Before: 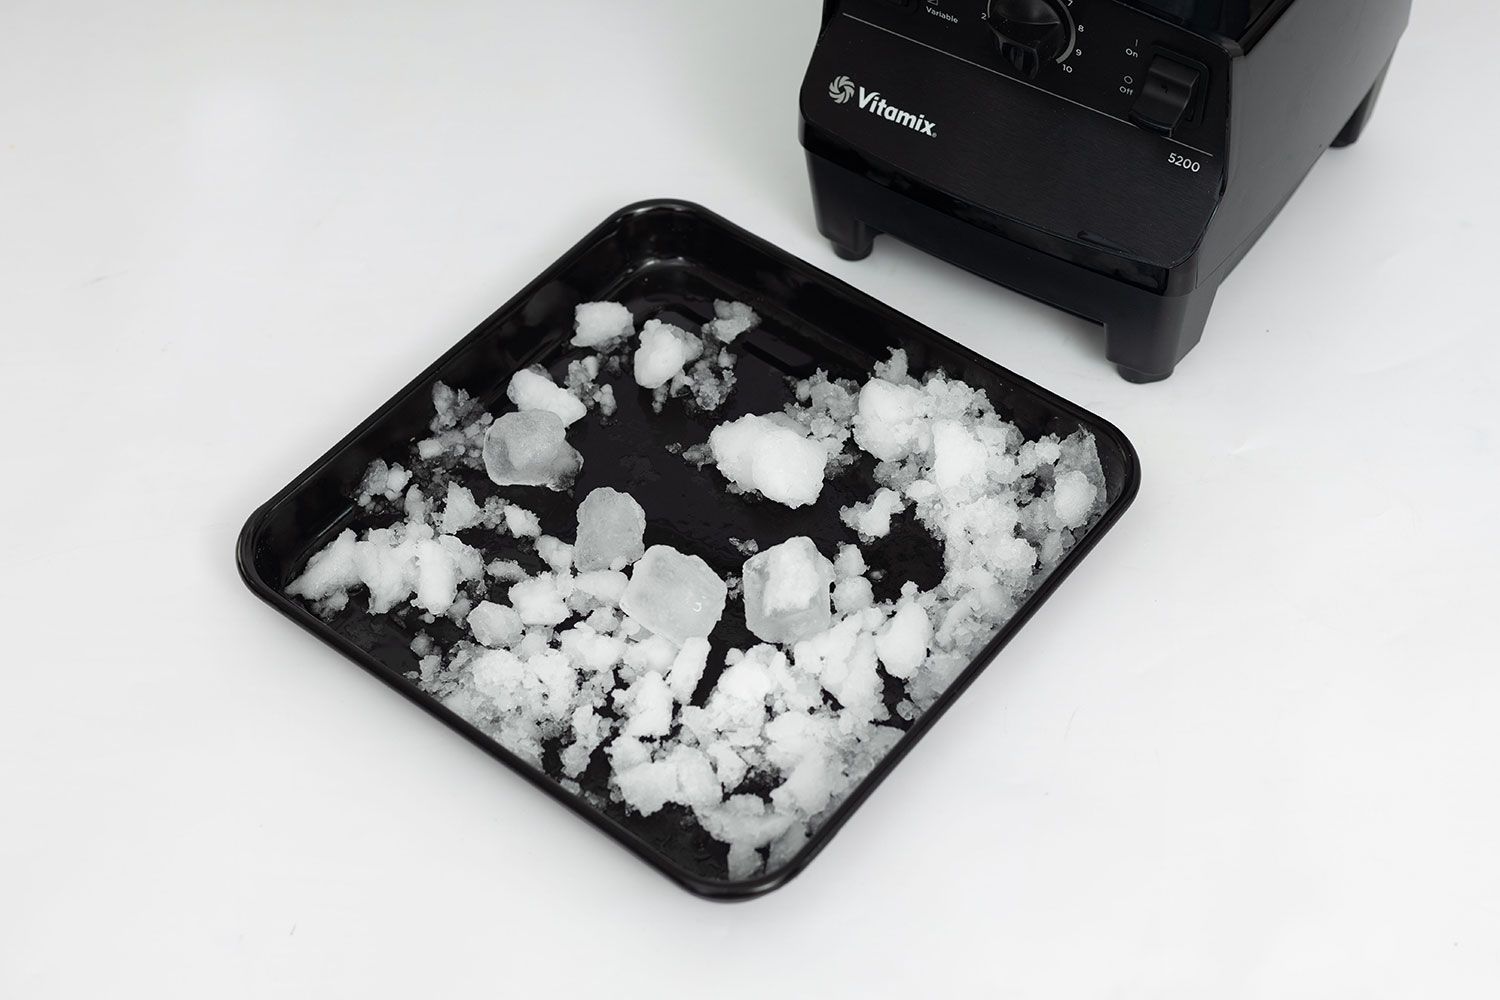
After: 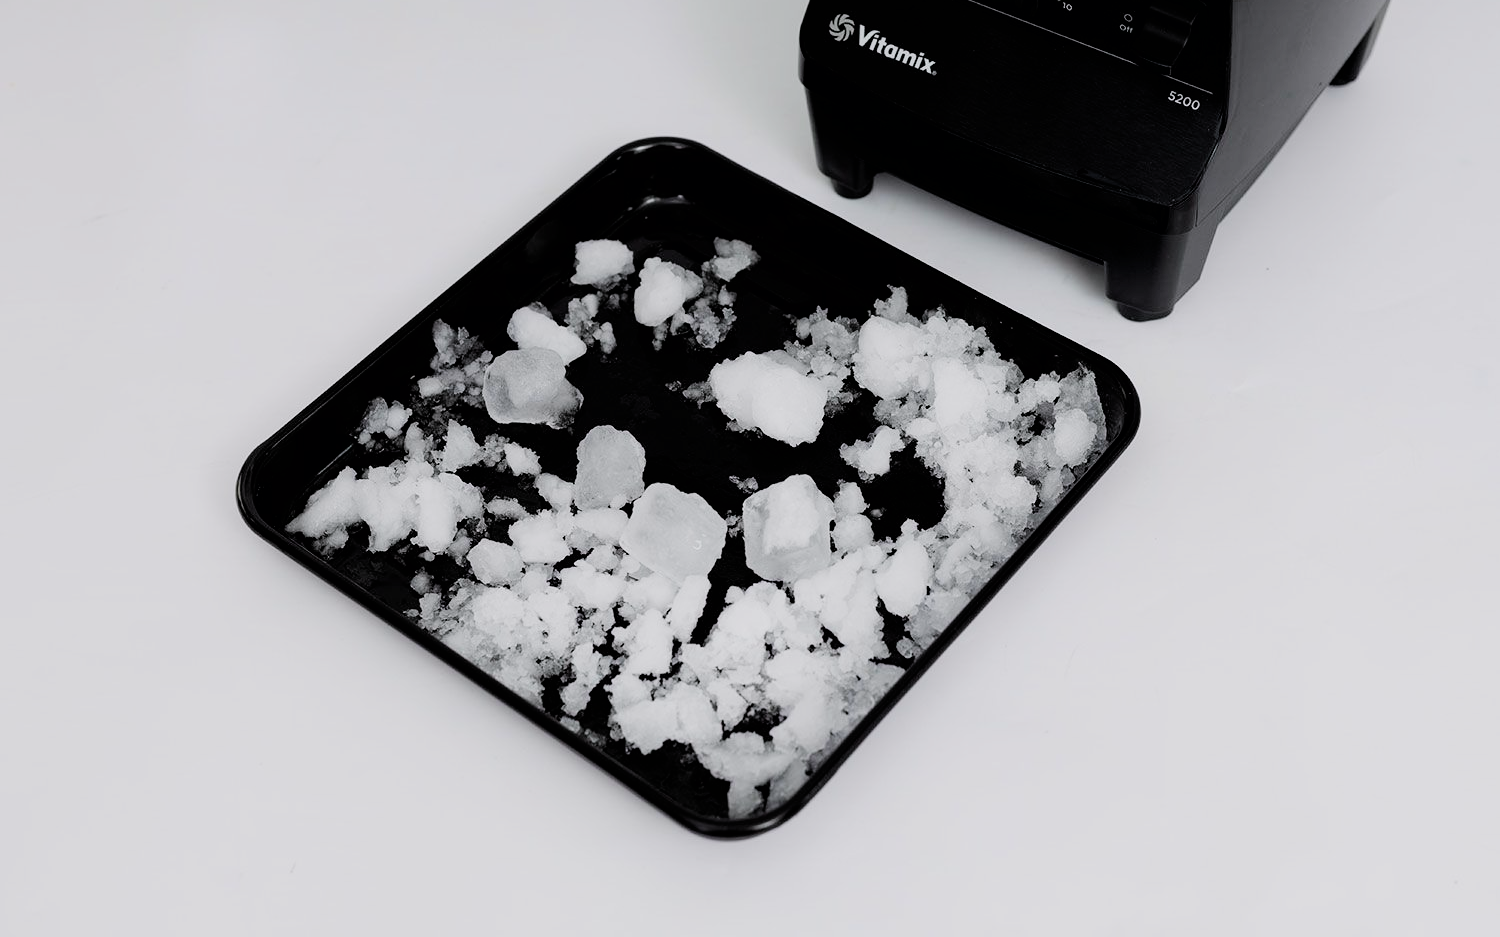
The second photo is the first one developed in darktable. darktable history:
white balance: red 1.009, blue 1.027
crop and rotate: top 6.25%
filmic rgb: black relative exposure -5 EV, hardness 2.88, contrast 1.2, highlights saturation mix -30%
